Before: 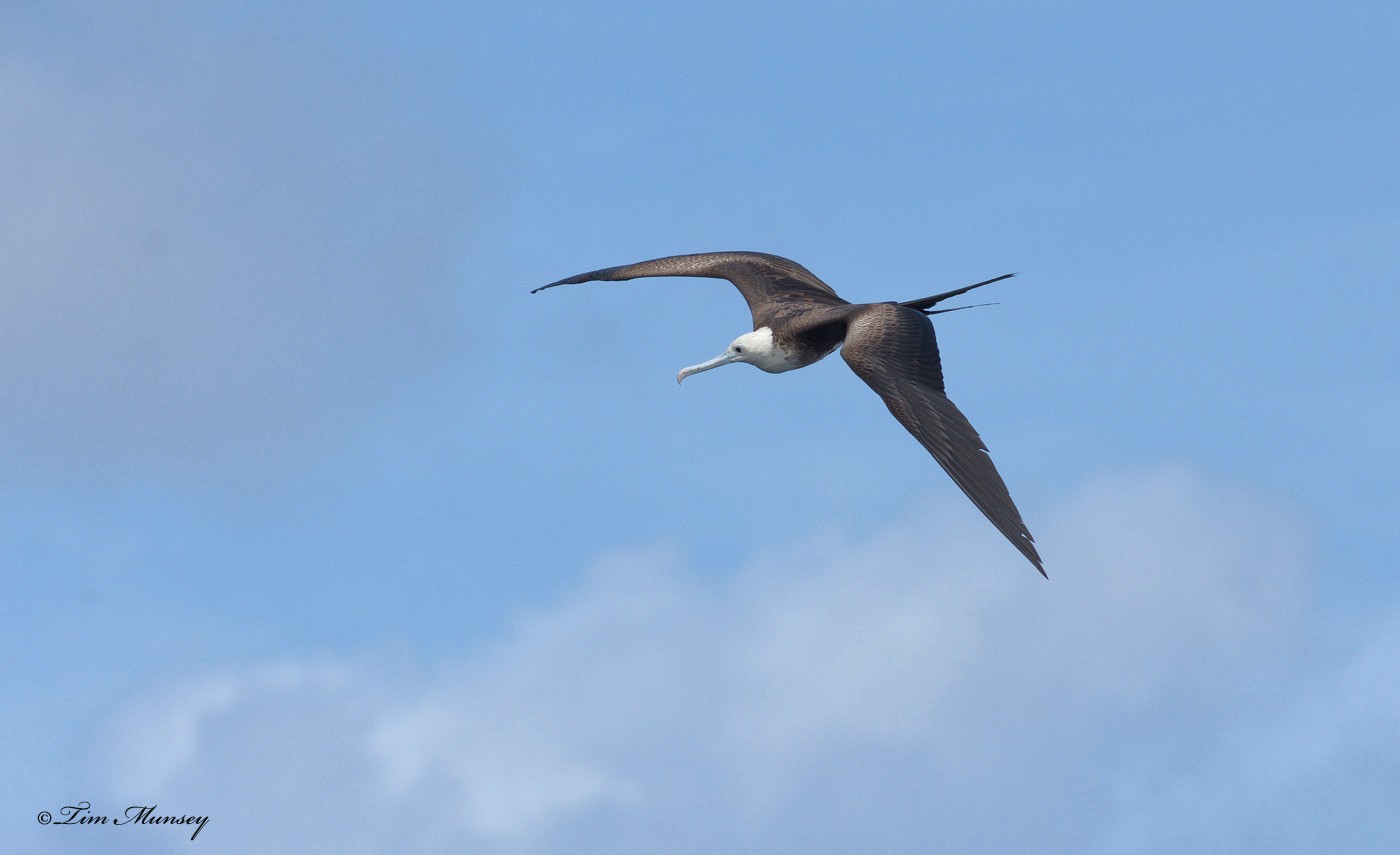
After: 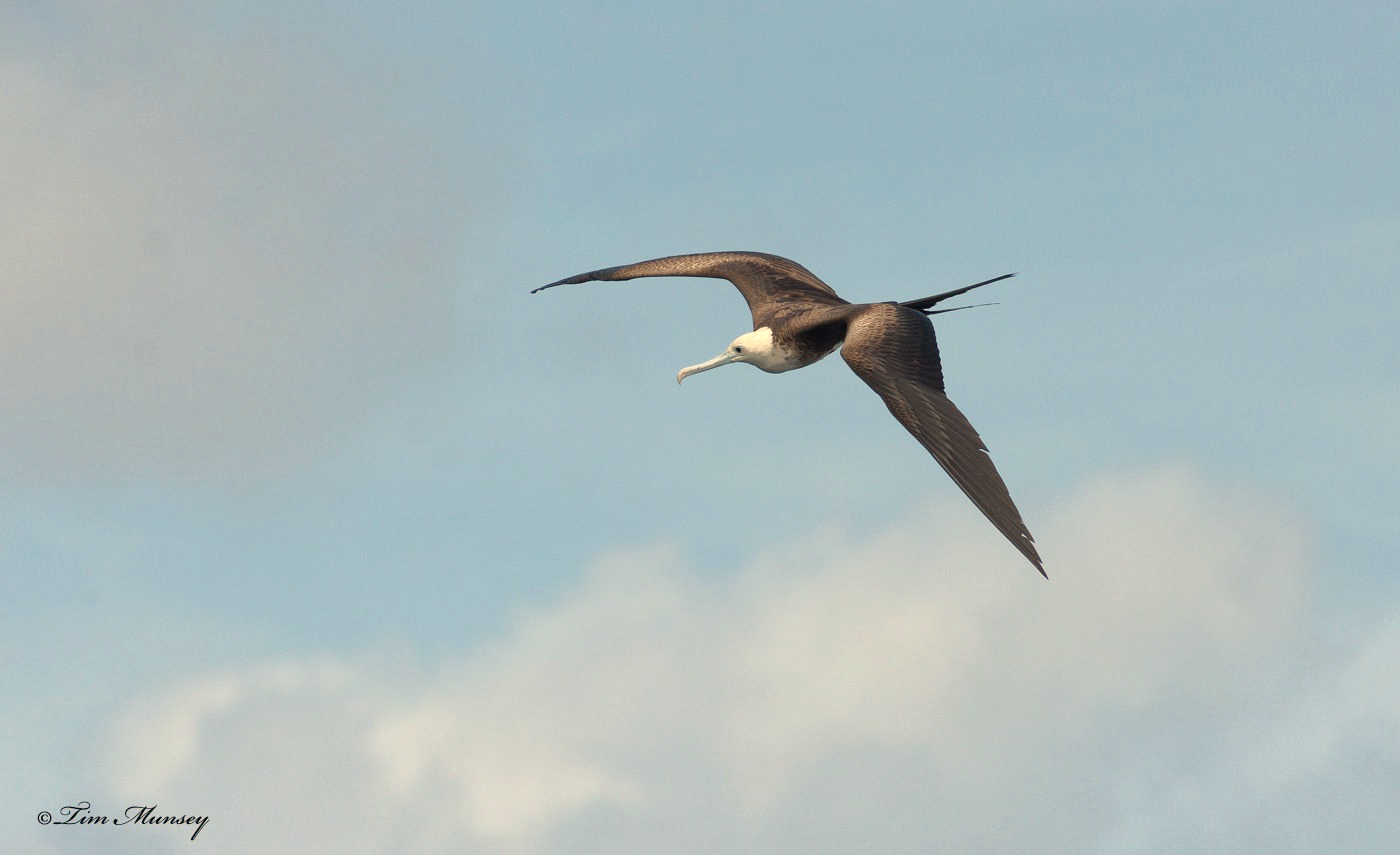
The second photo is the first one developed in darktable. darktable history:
exposure: exposure 0.191 EV, compensate highlight preservation false
shadows and highlights: shadows -30, highlights 30
white balance: red 1.138, green 0.996, blue 0.812
